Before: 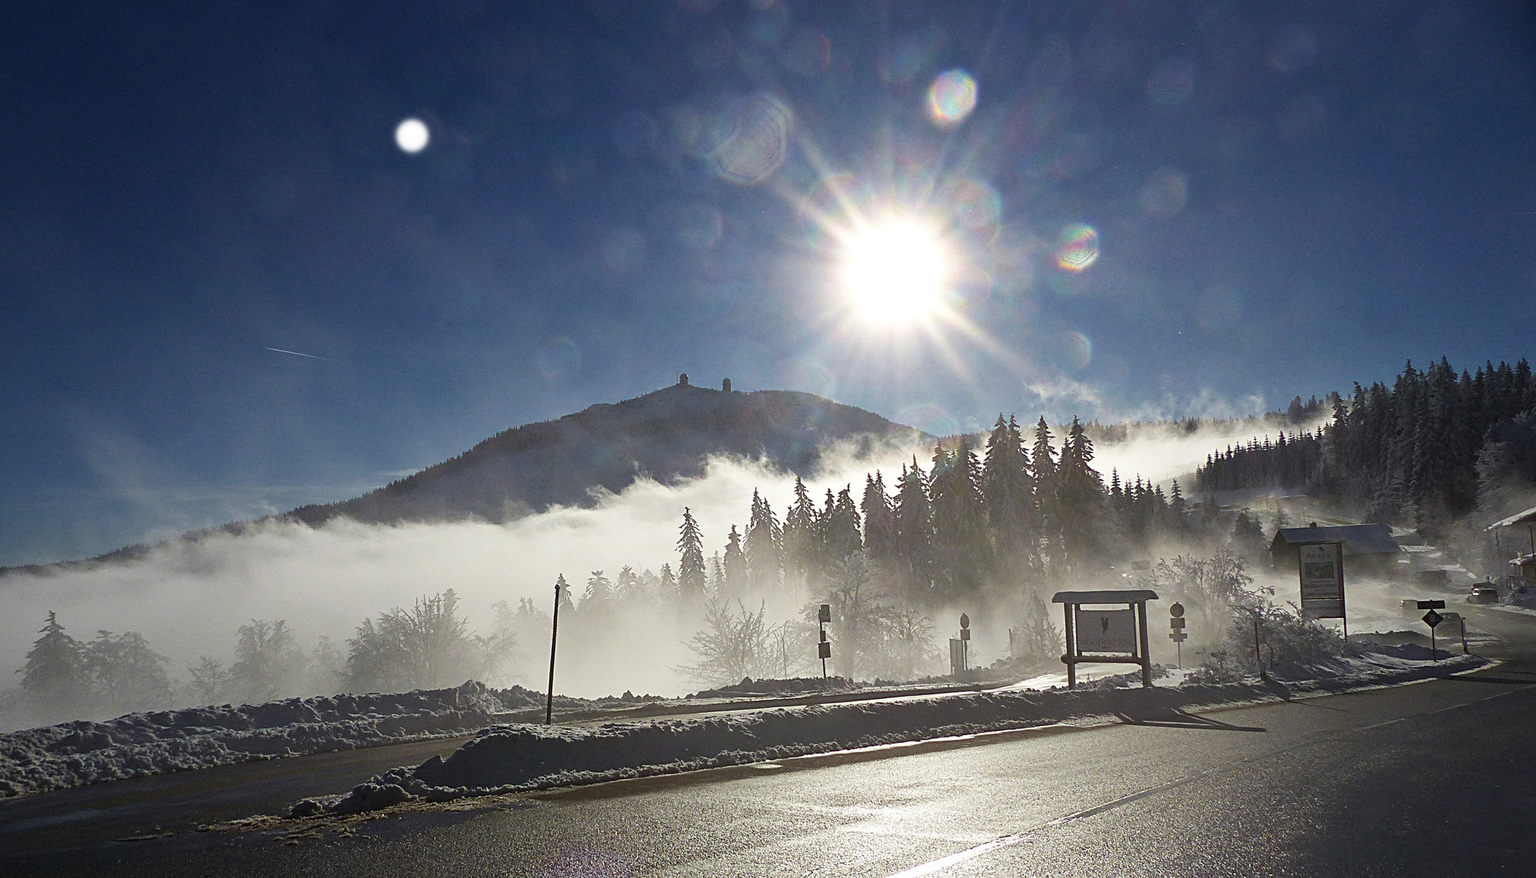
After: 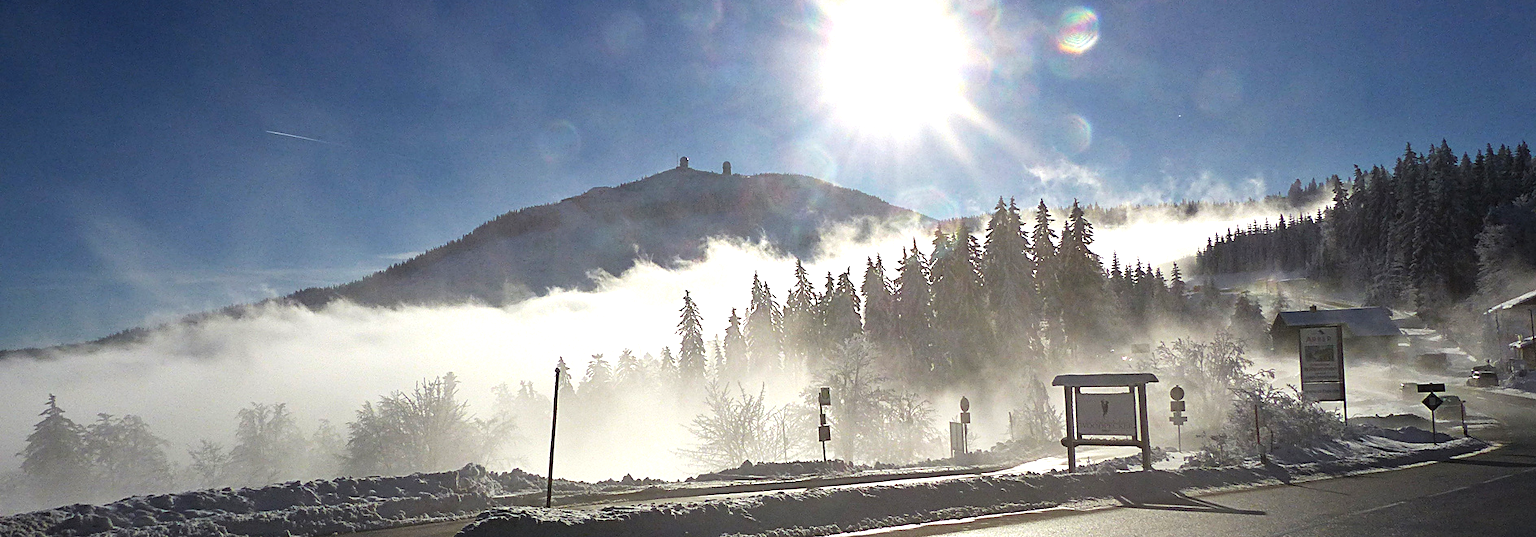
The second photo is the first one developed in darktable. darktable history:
crop and rotate: top 24.811%, bottom 13.923%
tone equalizer: -8 EV -0.416 EV, -7 EV -0.39 EV, -6 EV -0.353 EV, -5 EV -0.213 EV, -3 EV 0.24 EV, -2 EV 0.36 EV, -1 EV 0.394 EV, +0 EV 0.425 EV
exposure: exposure 0.23 EV, compensate highlight preservation false
